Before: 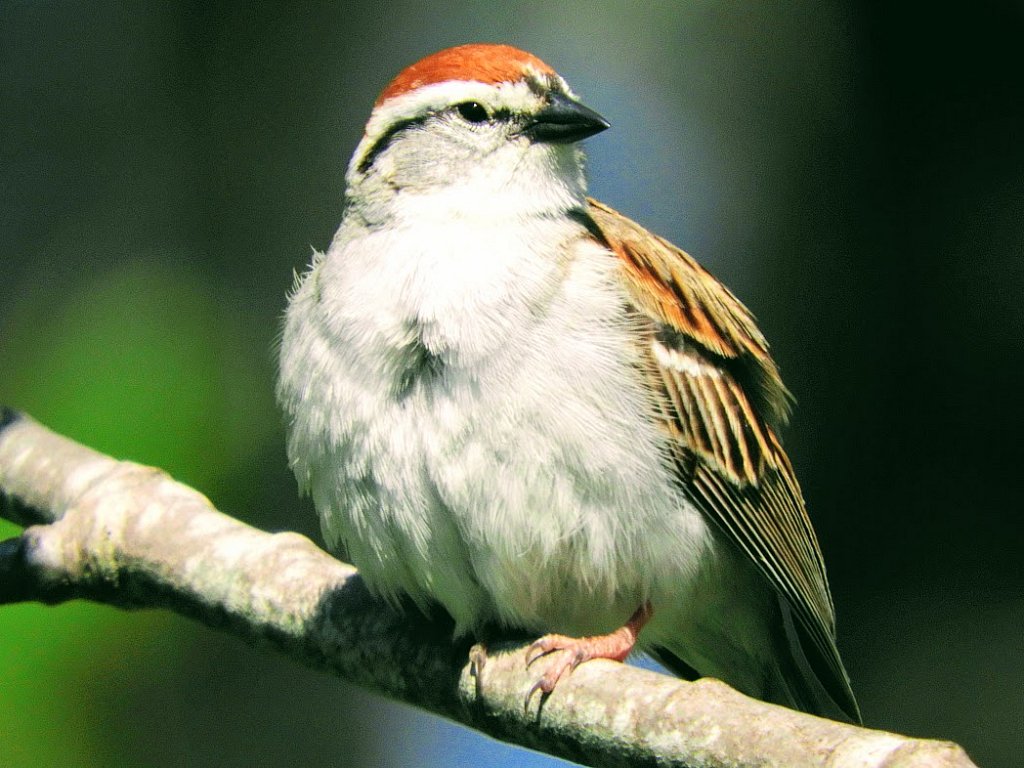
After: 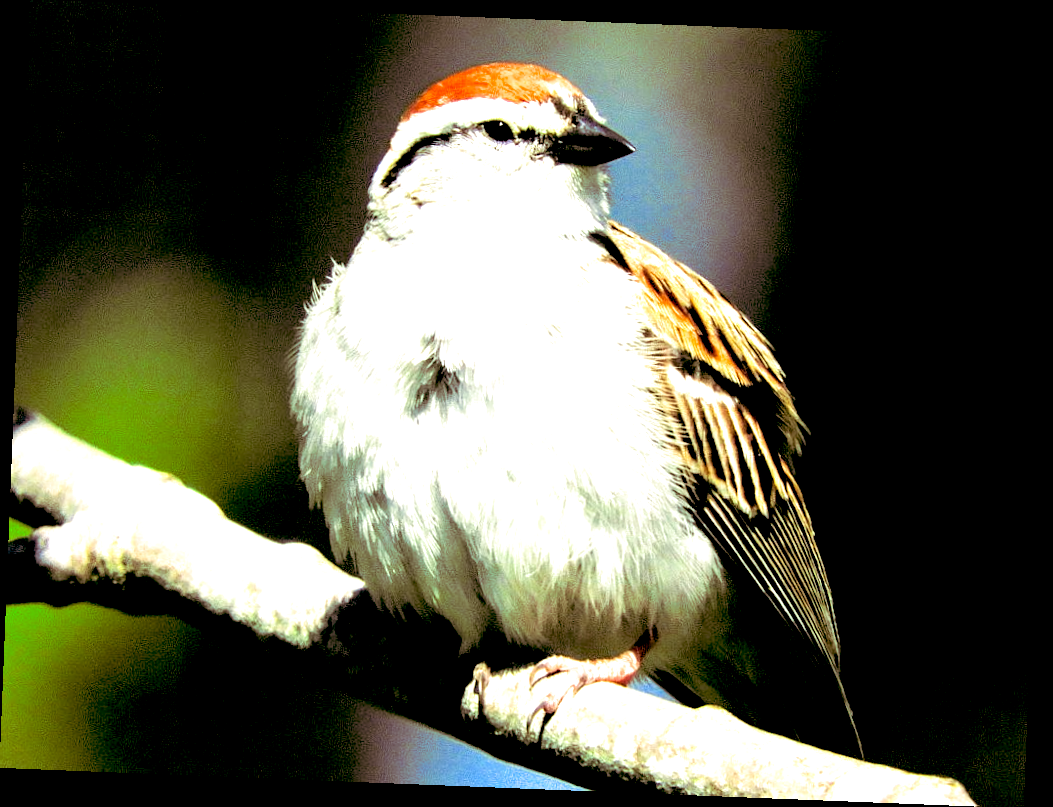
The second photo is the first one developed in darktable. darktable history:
levels: mode automatic
split-toning: on, module defaults
rotate and perspective: rotation 2.27°, automatic cropping off
exposure: black level correction 0.035, exposure 0.9 EV, compensate highlight preservation false
